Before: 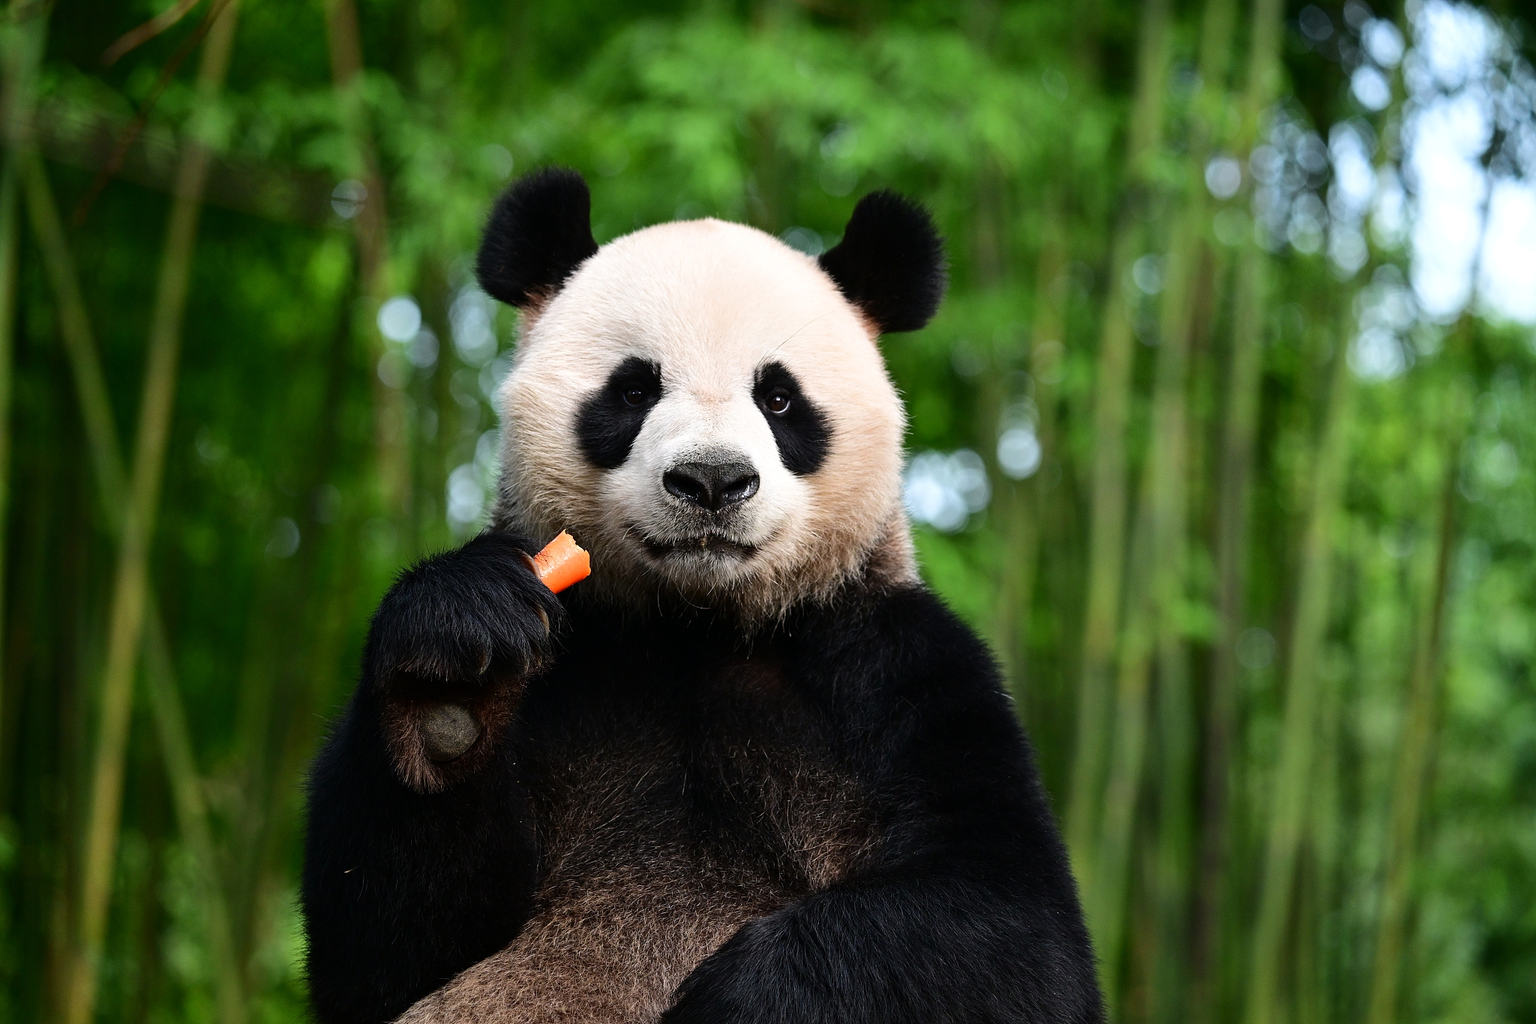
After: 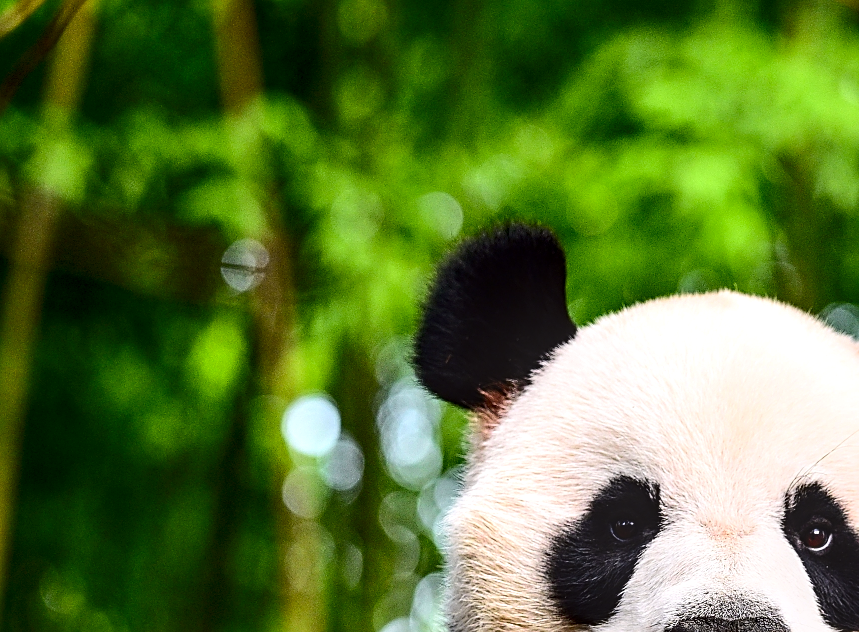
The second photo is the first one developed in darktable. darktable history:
local contrast: detail 150%
crop and rotate: left 10.817%, top 0.062%, right 47.194%, bottom 53.626%
sharpen: on, module defaults
tone curve: curves: ch0 [(0, 0.023) (0.103, 0.087) (0.295, 0.297) (0.445, 0.531) (0.553, 0.665) (0.735, 0.843) (0.994, 1)]; ch1 [(0, 0) (0.414, 0.395) (0.447, 0.447) (0.485, 0.495) (0.512, 0.523) (0.542, 0.581) (0.581, 0.632) (0.646, 0.715) (1, 1)]; ch2 [(0, 0) (0.369, 0.388) (0.449, 0.431) (0.478, 0.471) (0.516, 0.517) (0.579, 0.624) (0.674, 0.775) (1, 1)], color space Lab, independent channels, preserve colors none
